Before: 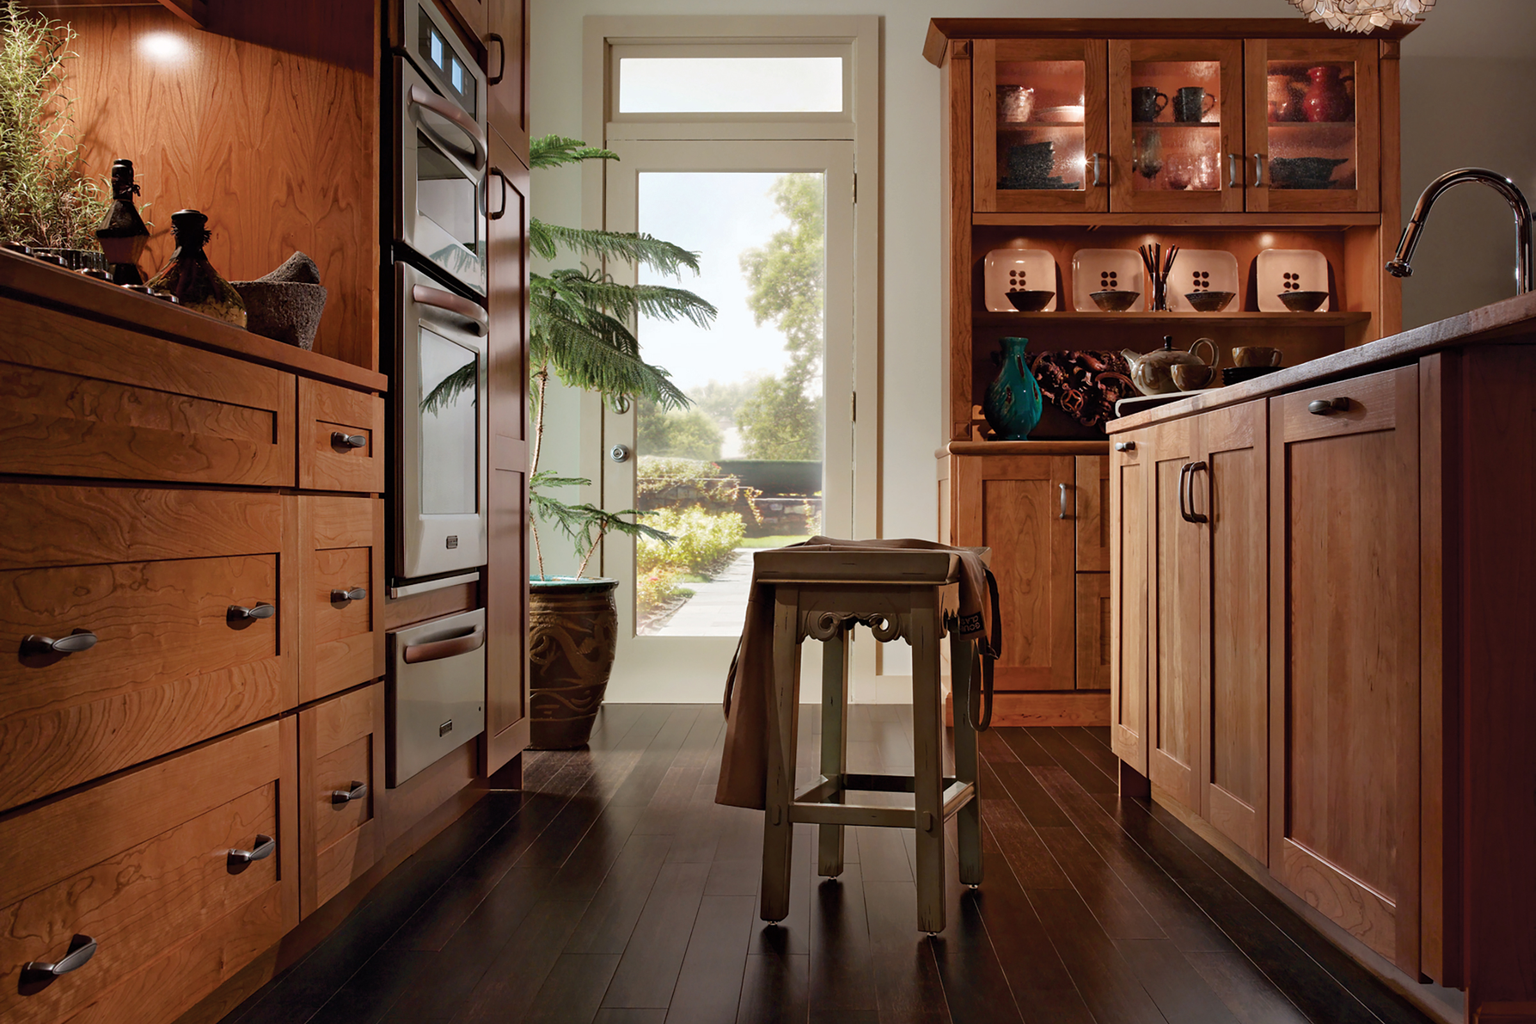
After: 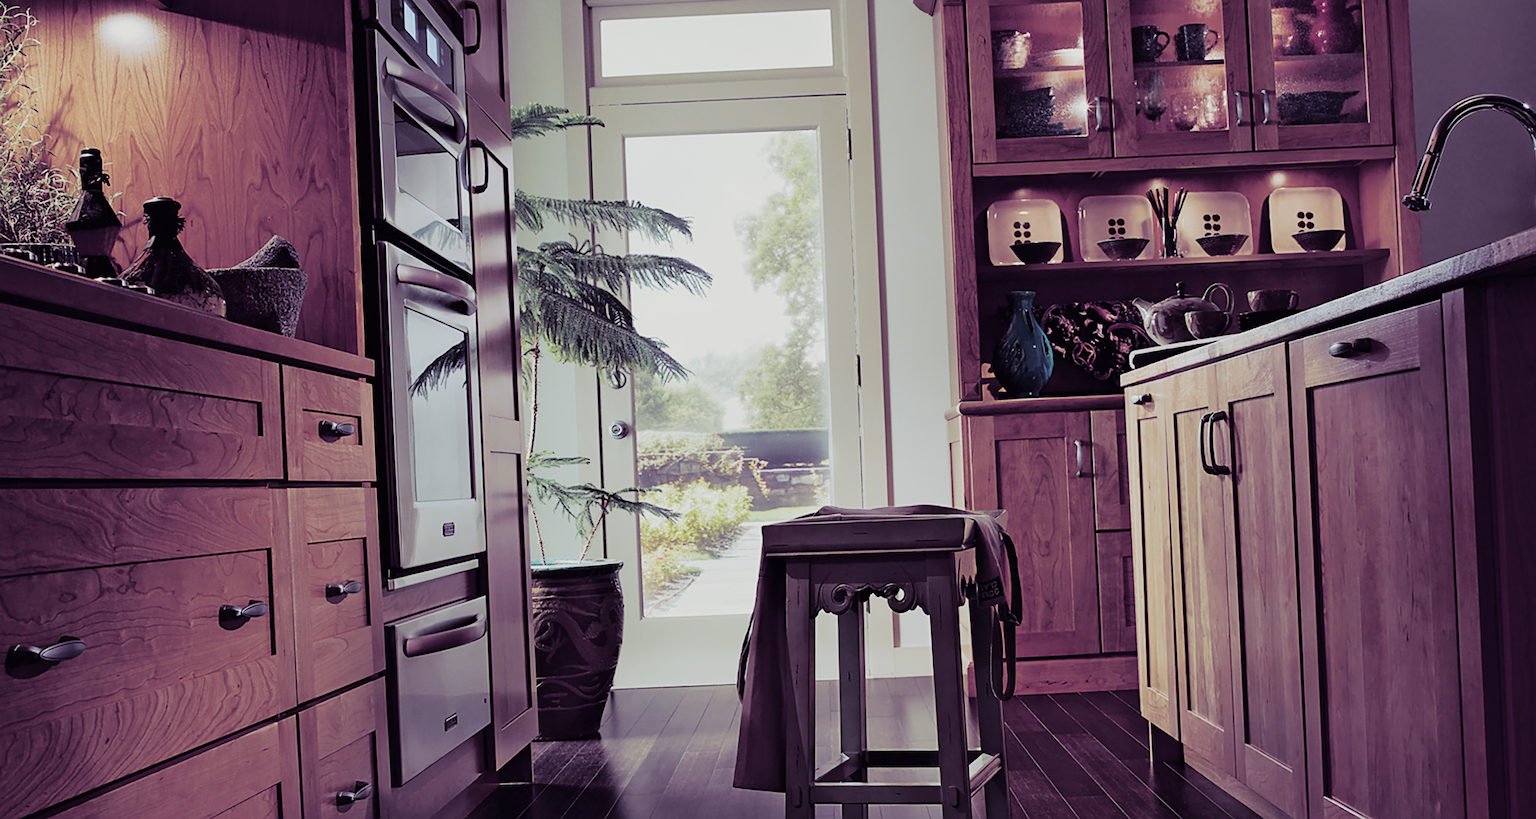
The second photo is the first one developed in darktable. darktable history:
exposure: black level correction -0.002, exposure 0.54 EV, compensate highlight preservation false
white balance: red 0.925, blue 1.046
sharpen: radius 1.967
split-toning: shadows › hue 255.6°, shadows › saturation 0.66, highlights › hue 43.2°, highlights › saturation 0.68, balance -50.1
sigmoid: skew -0.2, preserve hue 0%, red attenuation 0.1, red rotation 0.035, green attenuation 0.1, green rotation -0.017, blue attenuation 0.15, blue rotation -0.052, base primaries Rec2020
rotate and perspective: rotation -2.56°, automatic cropping off
crop: left 2.737%, top 7.287%, right 3.421%, bottom 20.179%
color balance: contrast -15%
